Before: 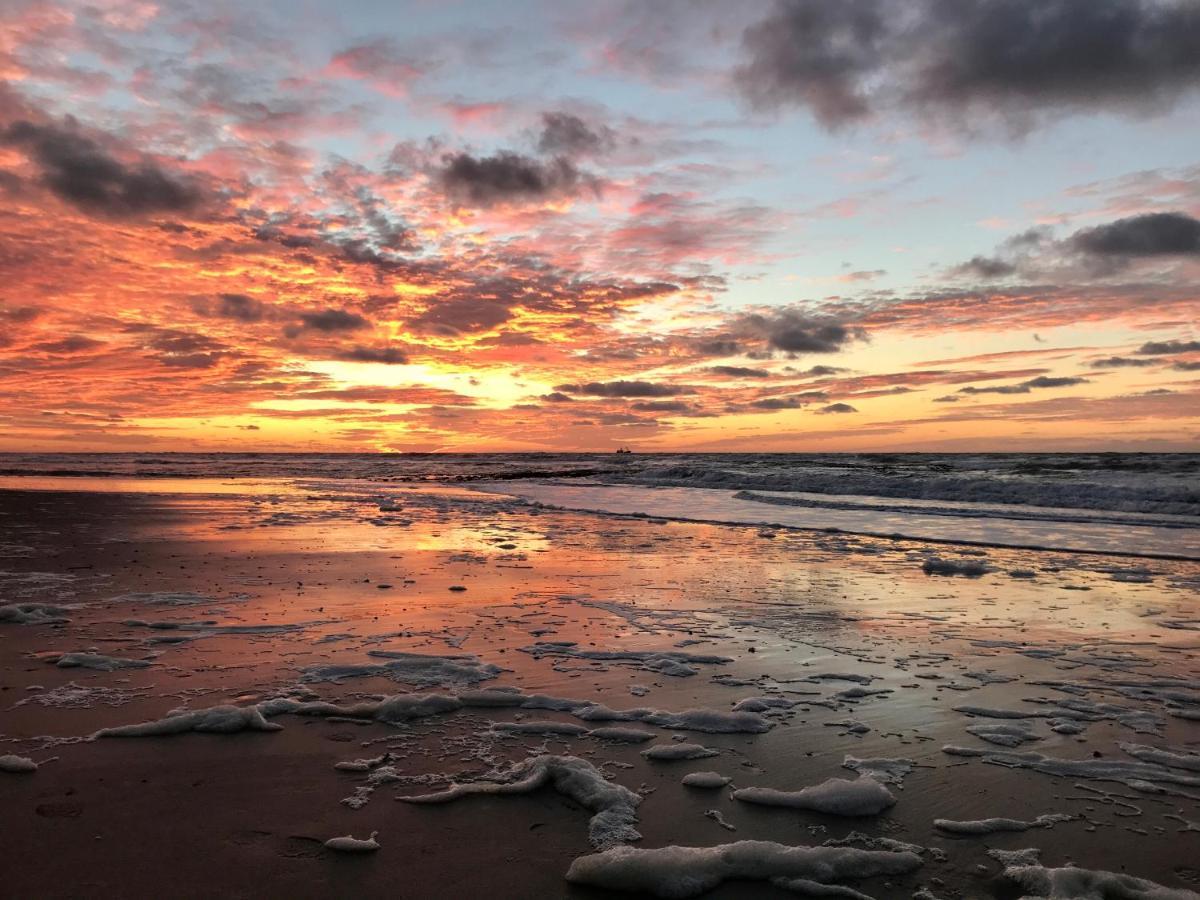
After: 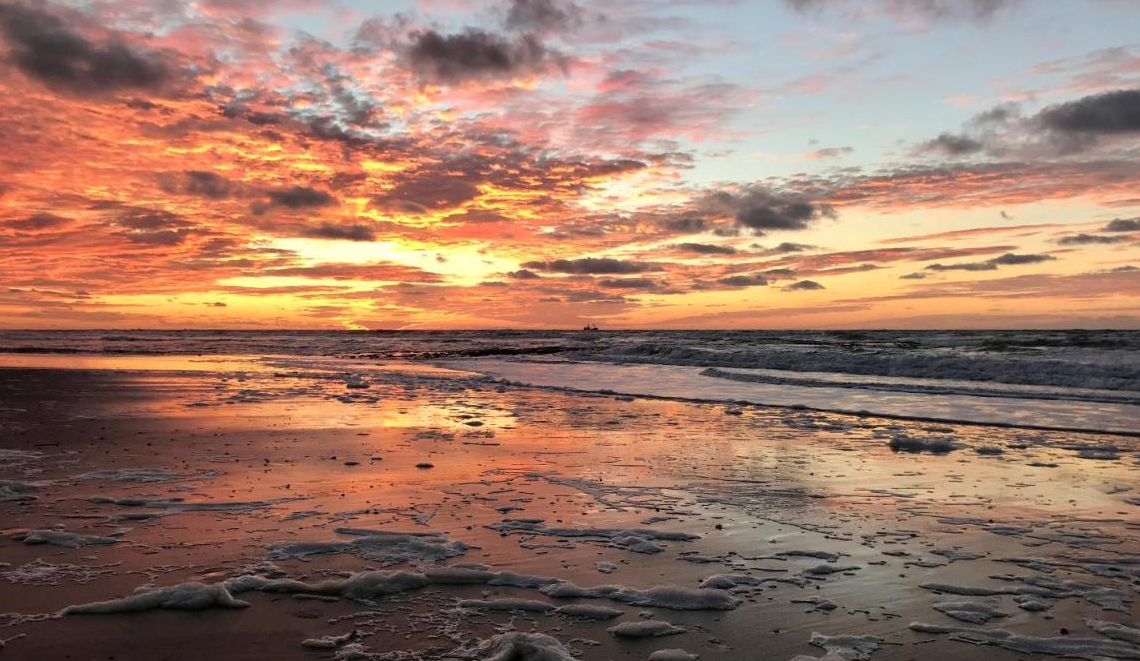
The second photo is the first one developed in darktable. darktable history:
crop and rotate: left 2.816%, top 13.749%, right 2.15%, bottom 12.698%
